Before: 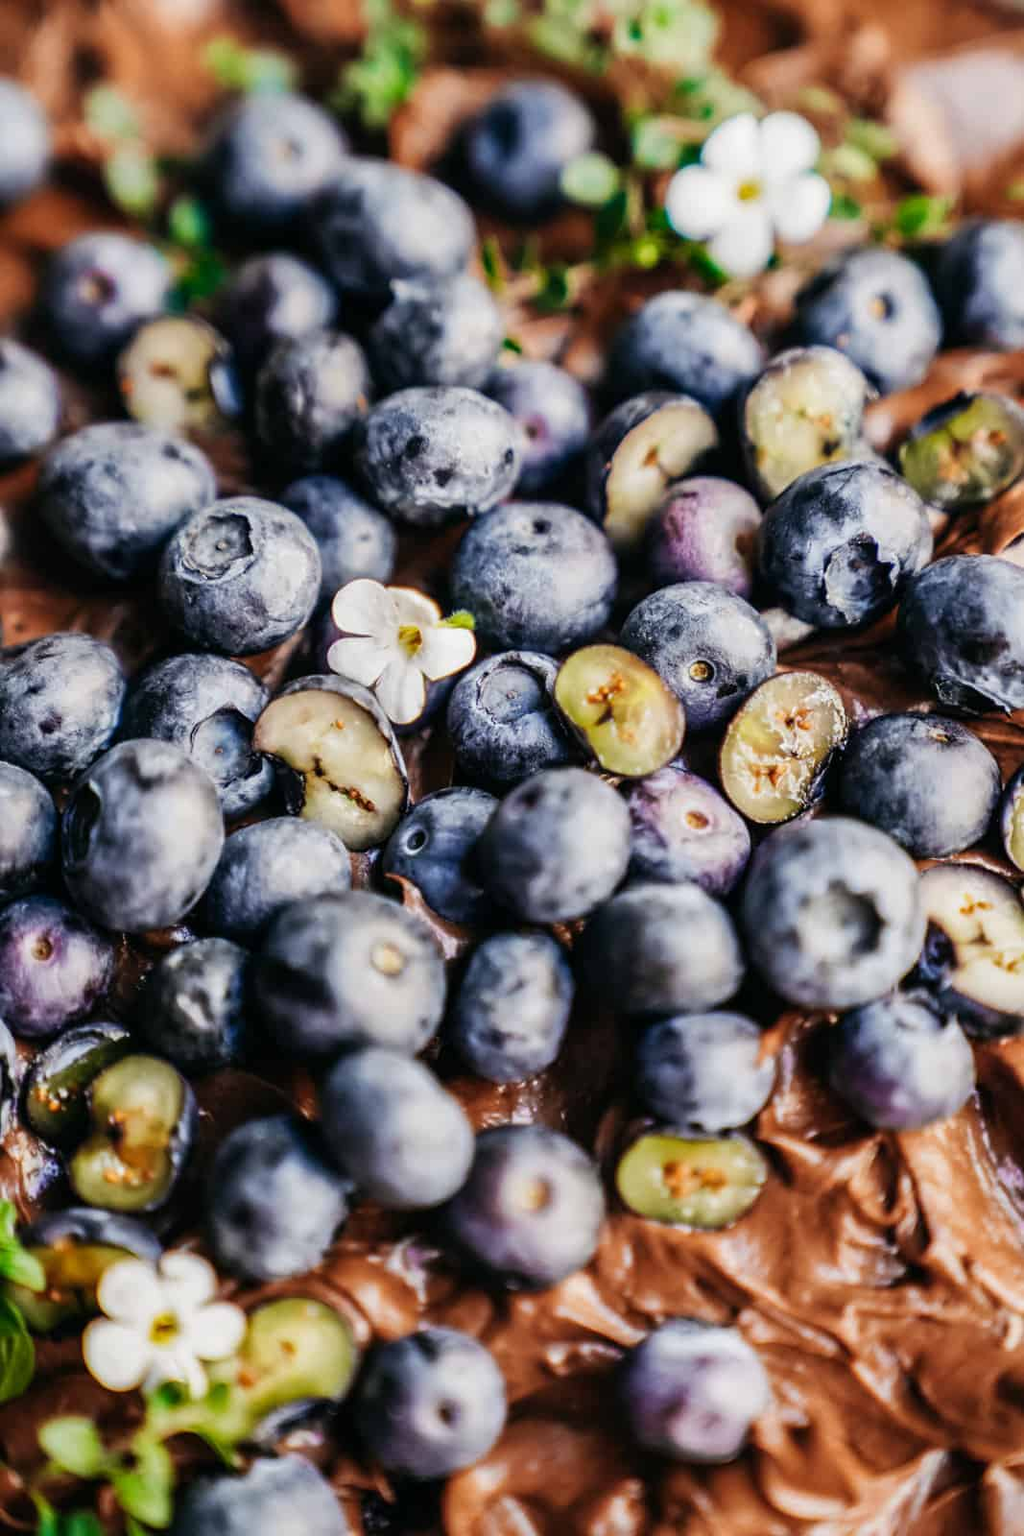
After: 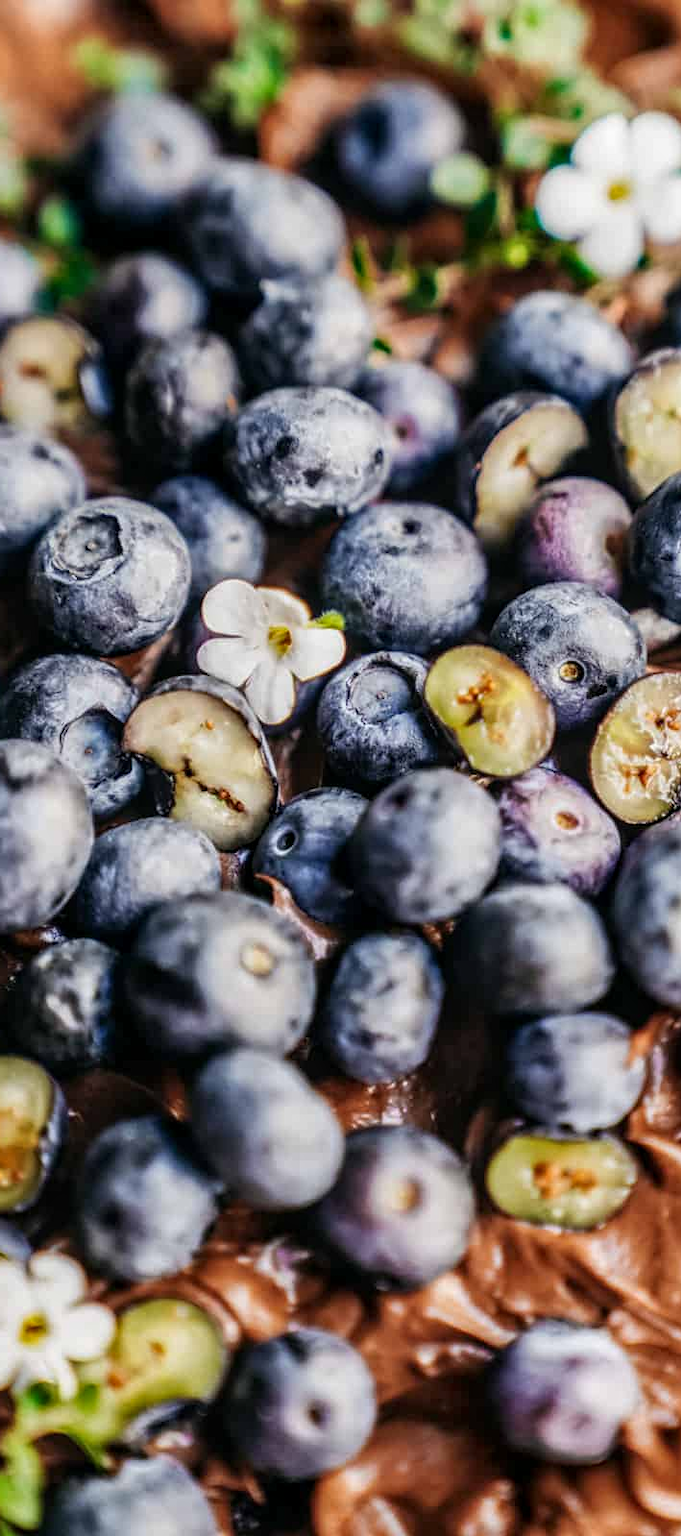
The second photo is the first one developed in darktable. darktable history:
crop and rotate: left 12.836%, right 20.631%
local contrast: on, module defaults
